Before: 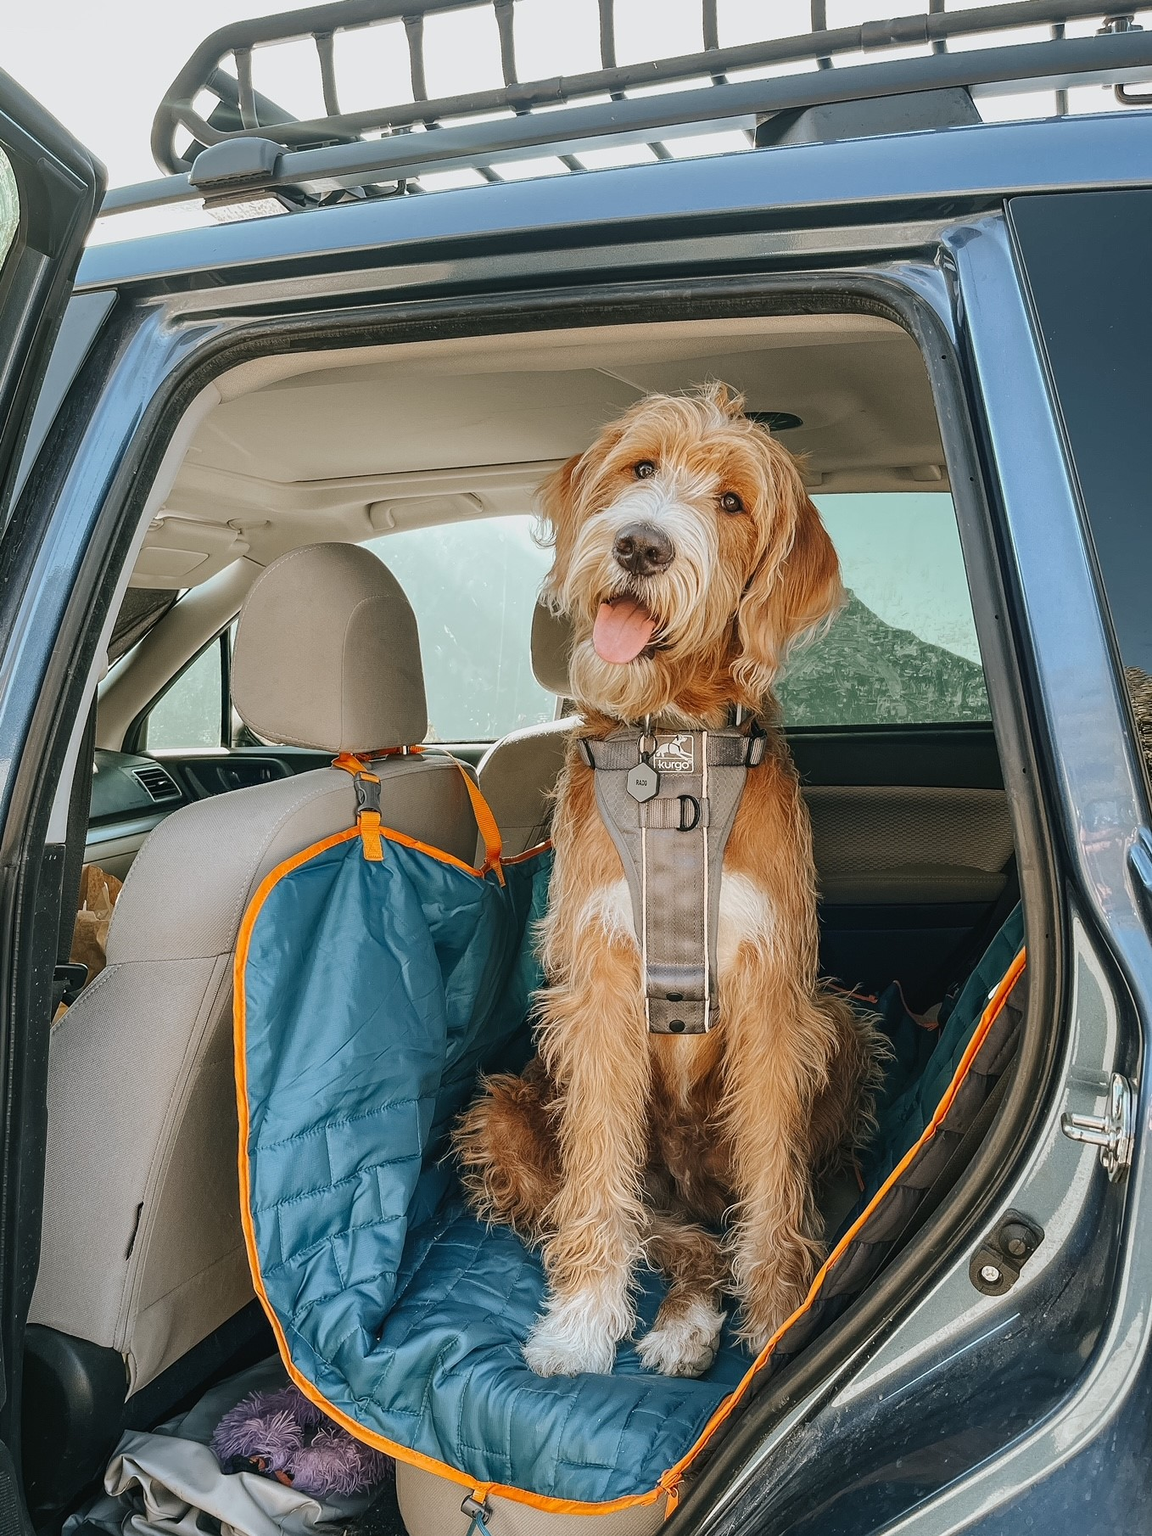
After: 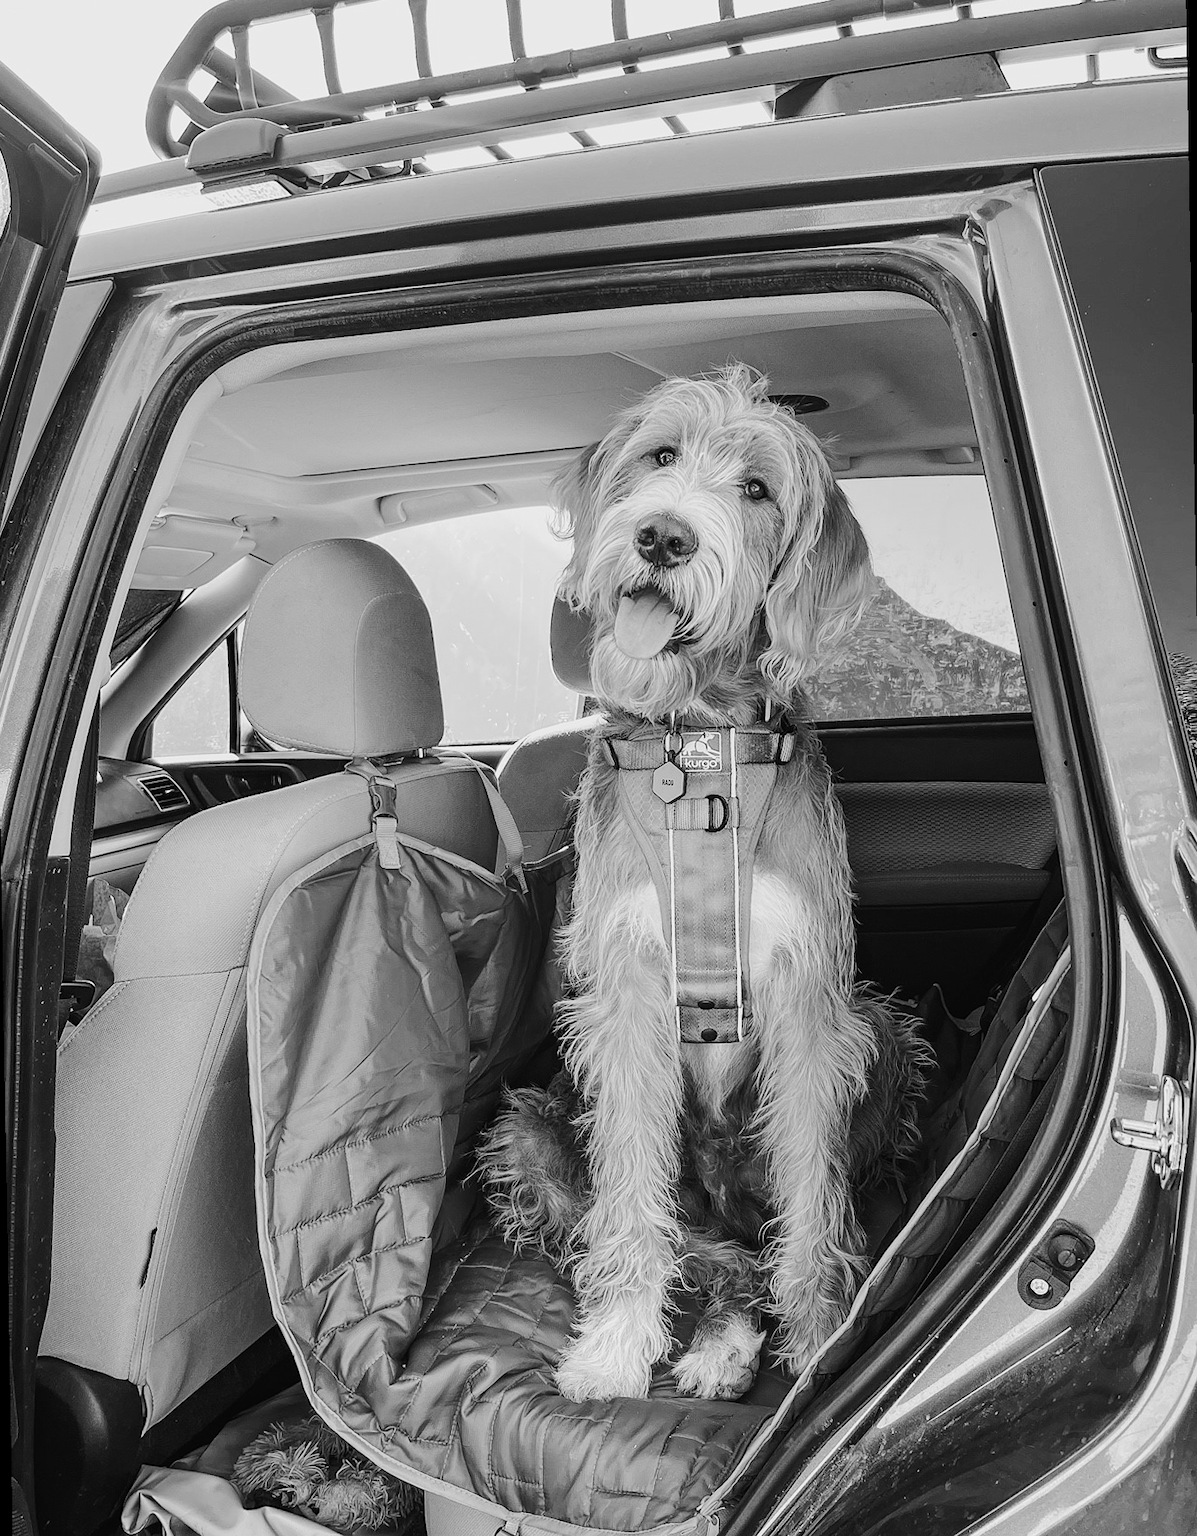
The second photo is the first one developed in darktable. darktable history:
contrast brightness saturation: saturation 0.1
color correction: saturation 0.8
rotate and perspective: rotation -1°, crop left 0.011, crop right 0.989, crop top 0.025, crop bottom 0.975
tone curve: curves: ch0 [(0, 0) (0.071, 0.047) (0.266, 0.26) (0.483, 0.554) (0.753, 0.811) (1, 0.983)]; ch1 [(0, 0) (0.346, 0.307) (0.408, 0.369) (0.463, 0.443) (0.482, 0.493) (0.502, 0.5) (0.517, 0.502) (0.55, 0.548) (0.597, 0.624) (0.651, 0.698) (1, 1)]; ch2 [(0, 0) (0.346, 0.34) (0.434, 0.46) (0.485, 0.494) (0.5, 0.494) (0.517, 0.506) (0.535, 0.529) (0.583, 0.611) (0.625, 0.666) (1, 1)], color space Lab, independent channels, preserve colors none
monochrome: on, module defaults
